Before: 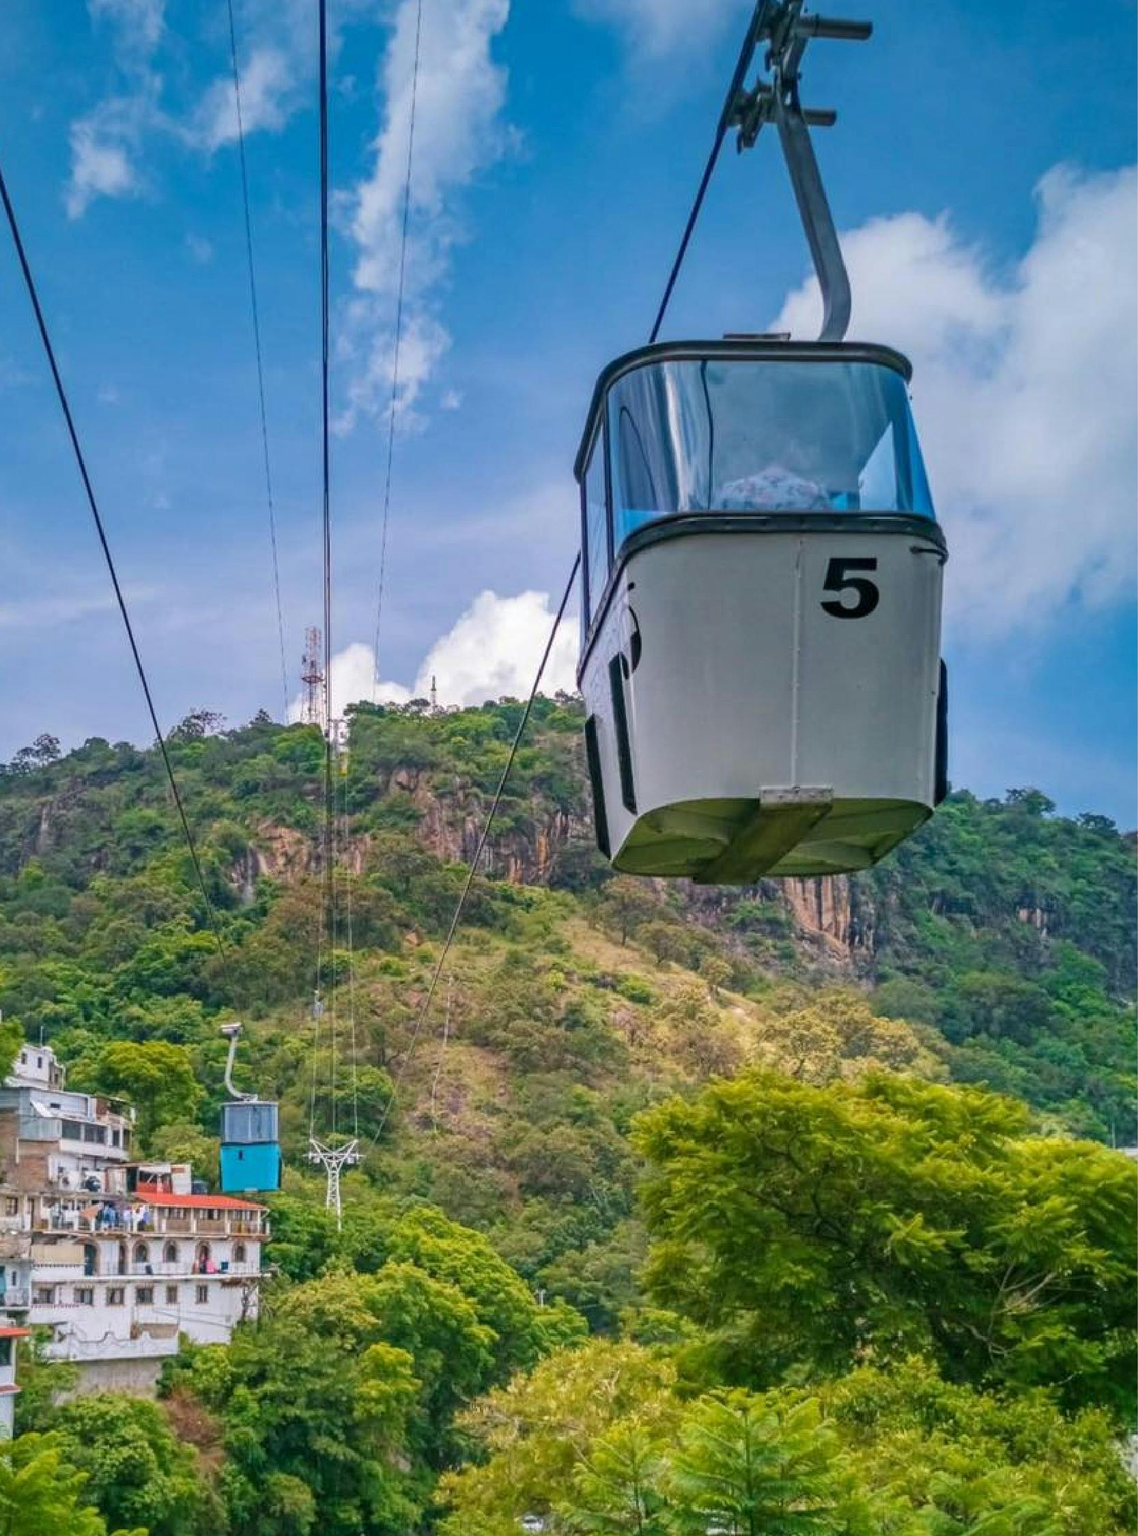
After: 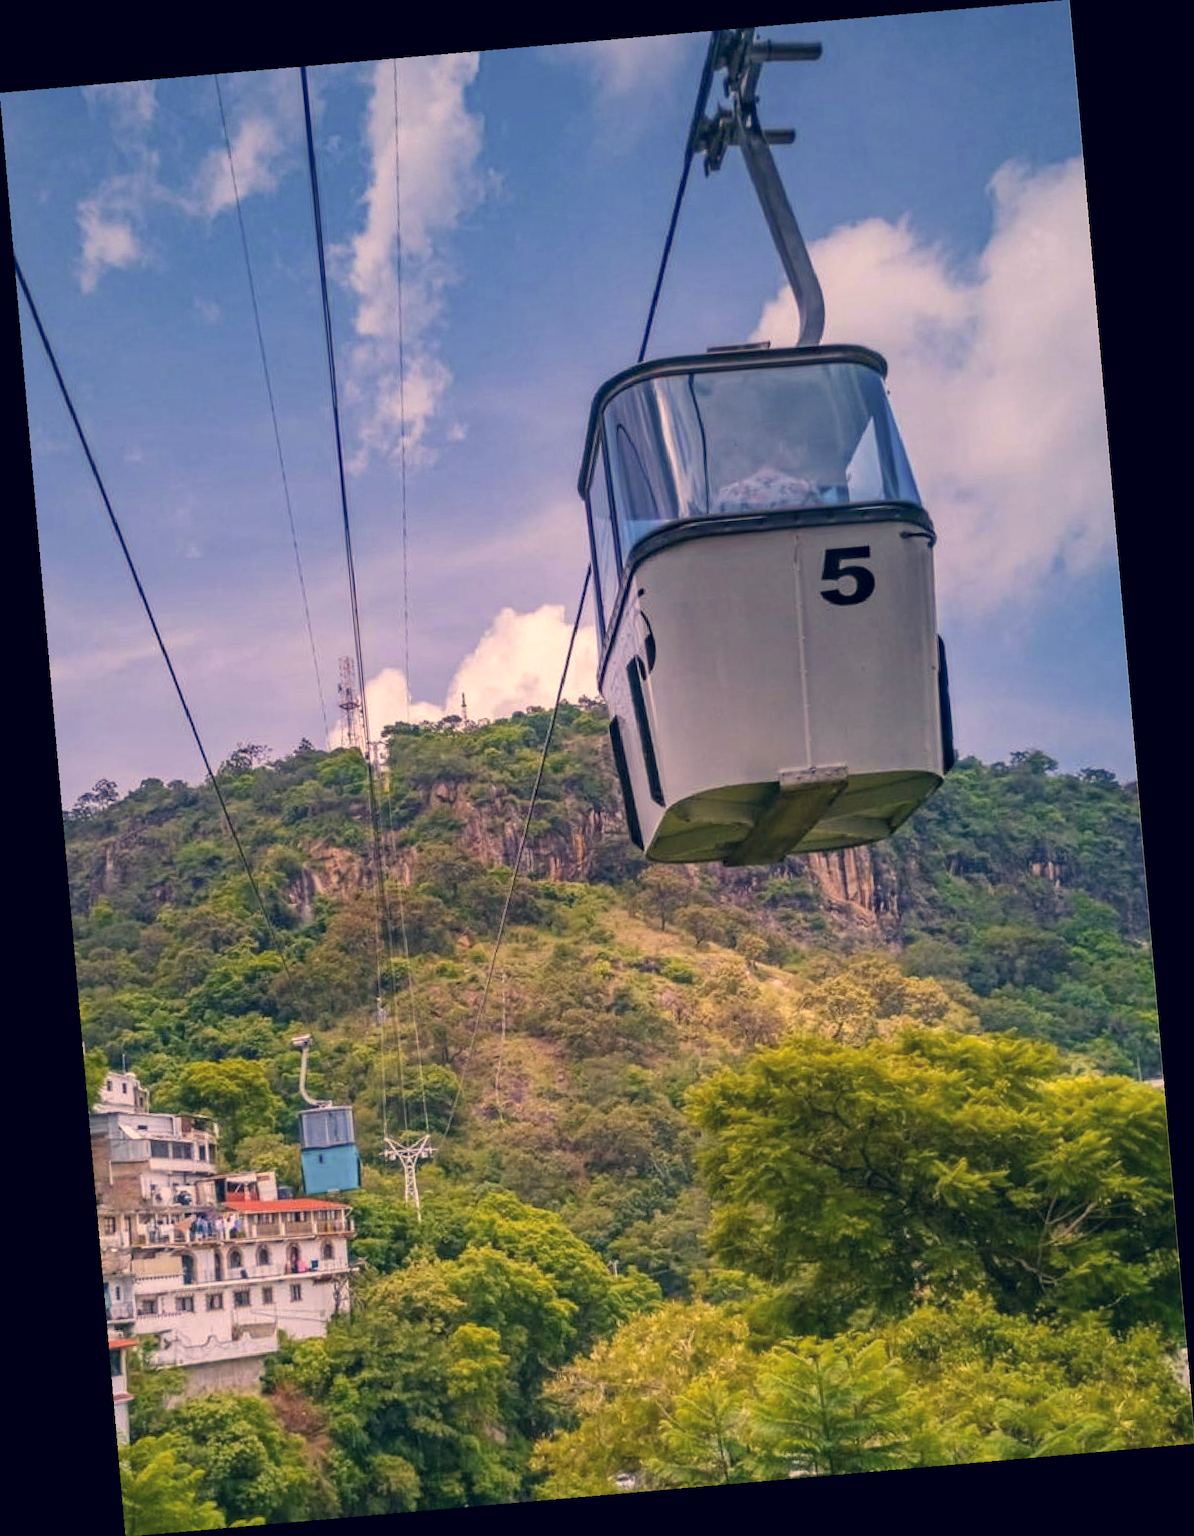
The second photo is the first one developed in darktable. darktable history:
color correction: highlights a* 19.59, highlights b* 27.49, shadows a* 3.46, shadows b* -17.28, saturation 0.73
white balance: red 0.982, blue 1.018
contrast brightness saturation: contrast 0.04, saturation 0.16
rotate and perspective: rotation -4.98°, automatic cropping off
